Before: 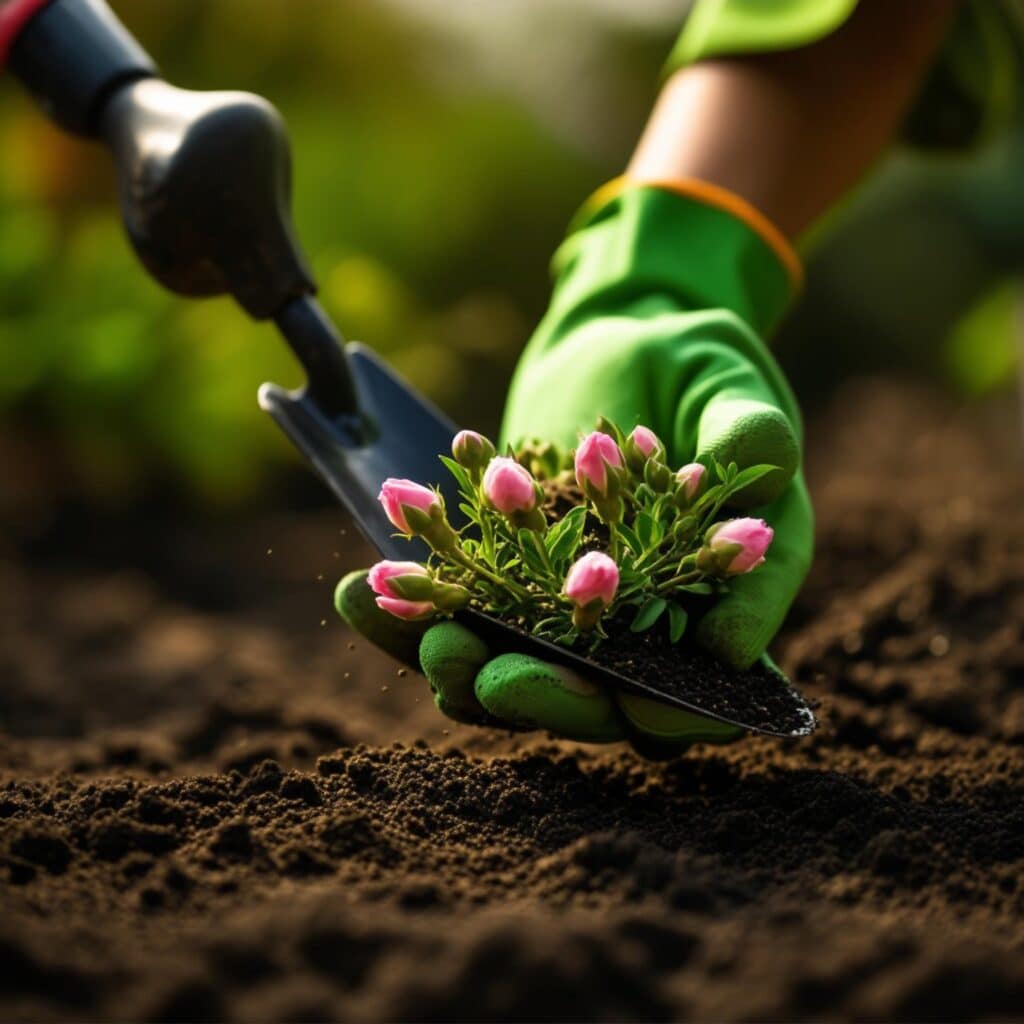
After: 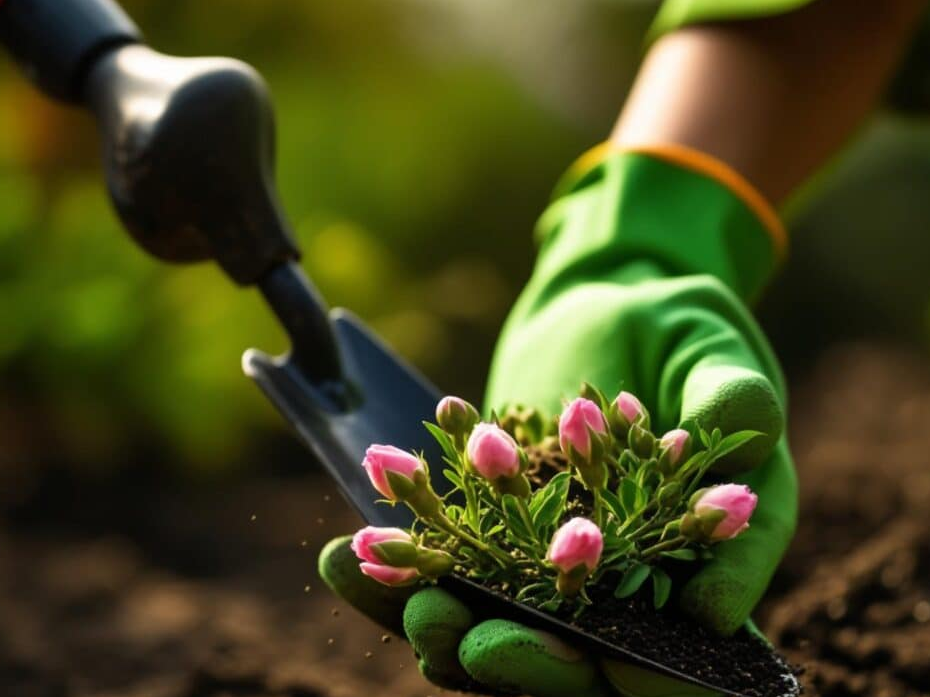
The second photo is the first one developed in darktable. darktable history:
crop: left 1.586%, top 3.412%, right 7.573%, bottom 28.431%
